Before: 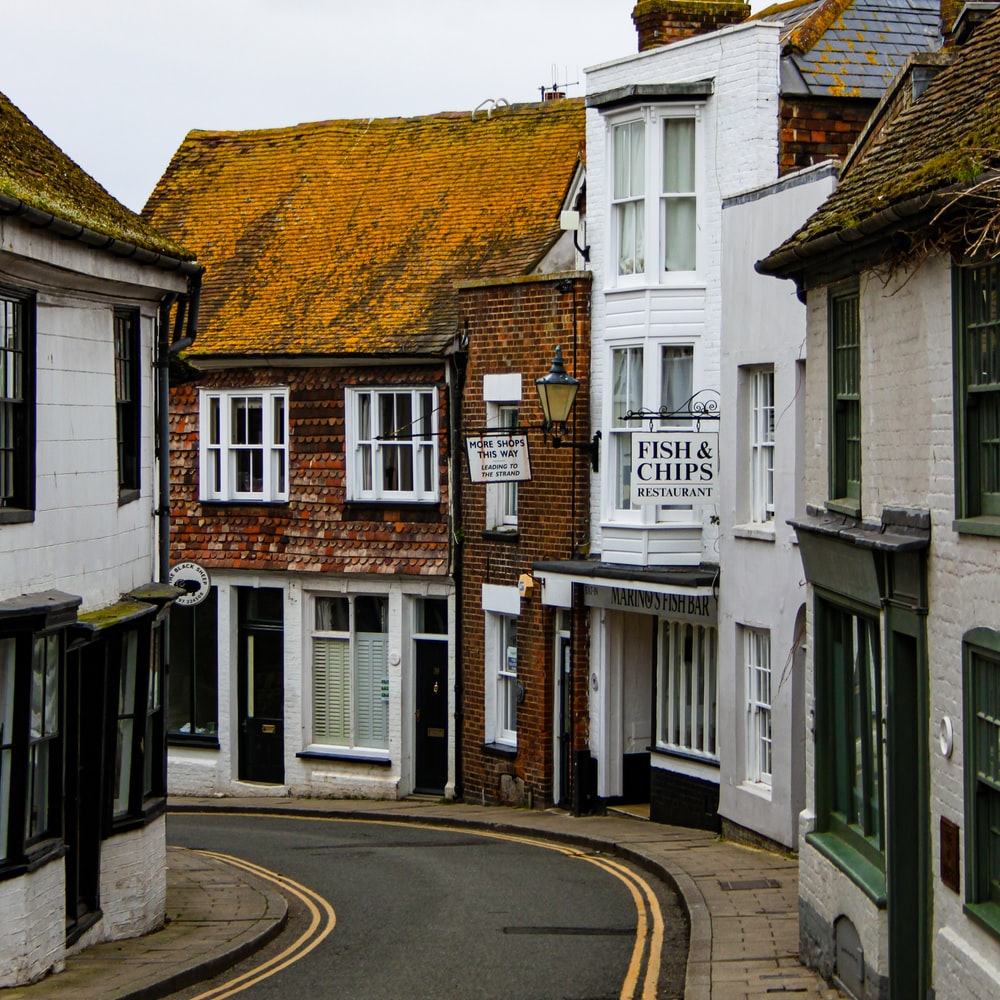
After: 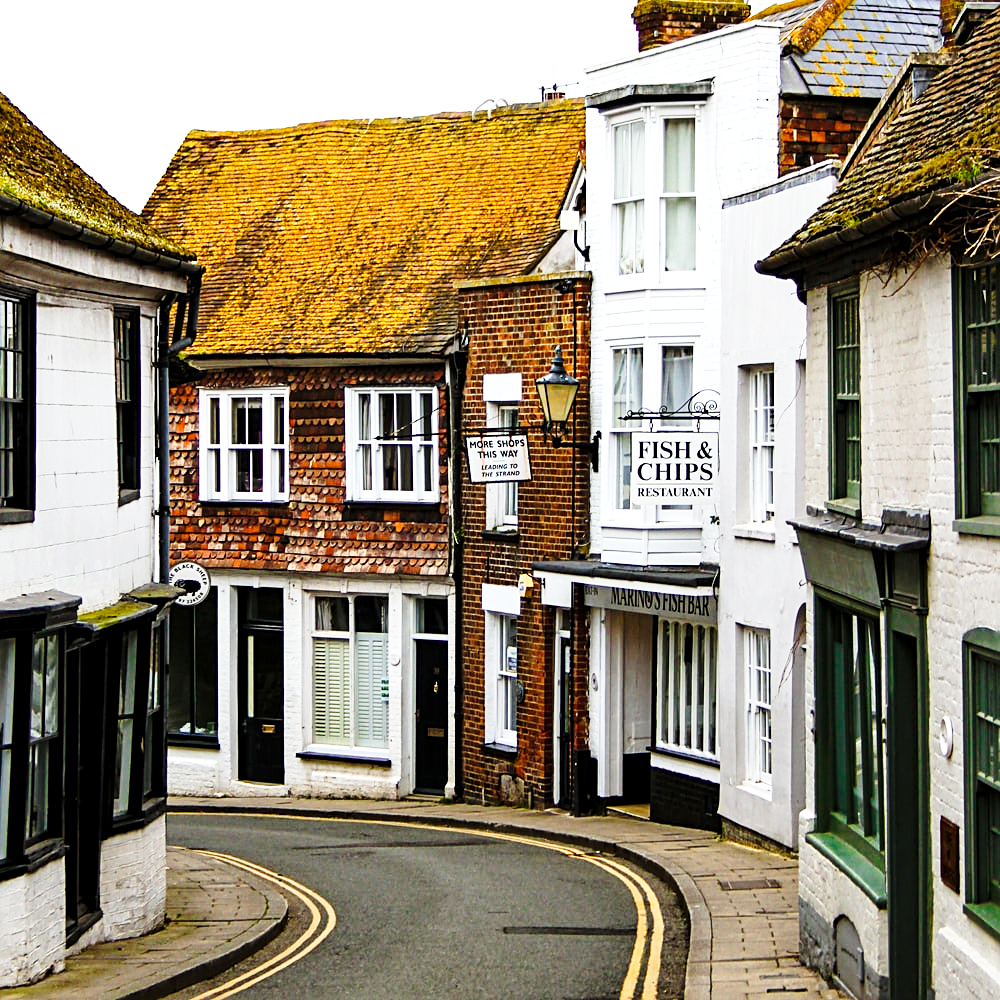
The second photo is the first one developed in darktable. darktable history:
exposure: black level correction 0.001, exposure 0.5 EV, compensate highlight preservation false
base curve: curves: ch0 [(0, 0) (0.028, 0.03) (0.121, 0.232) (0.46, 0.748) (0.859, 0.968) (1, 1)], preserve colors none
local contrast: mode bilateral grid, contrast 15, coarseness 35, detail 105%, midtone range 0.2
color zones: curves: ch0 [(0.254, 0.492) (0.724, 0.62)]; ch1 [(0.25, 0.528) (0.719, 0.796)]; ch2 [(0, 0.472) (0.25, 0.5) (0.73, 0.184)], mix -130.85%
sharpen: amount 0.491
